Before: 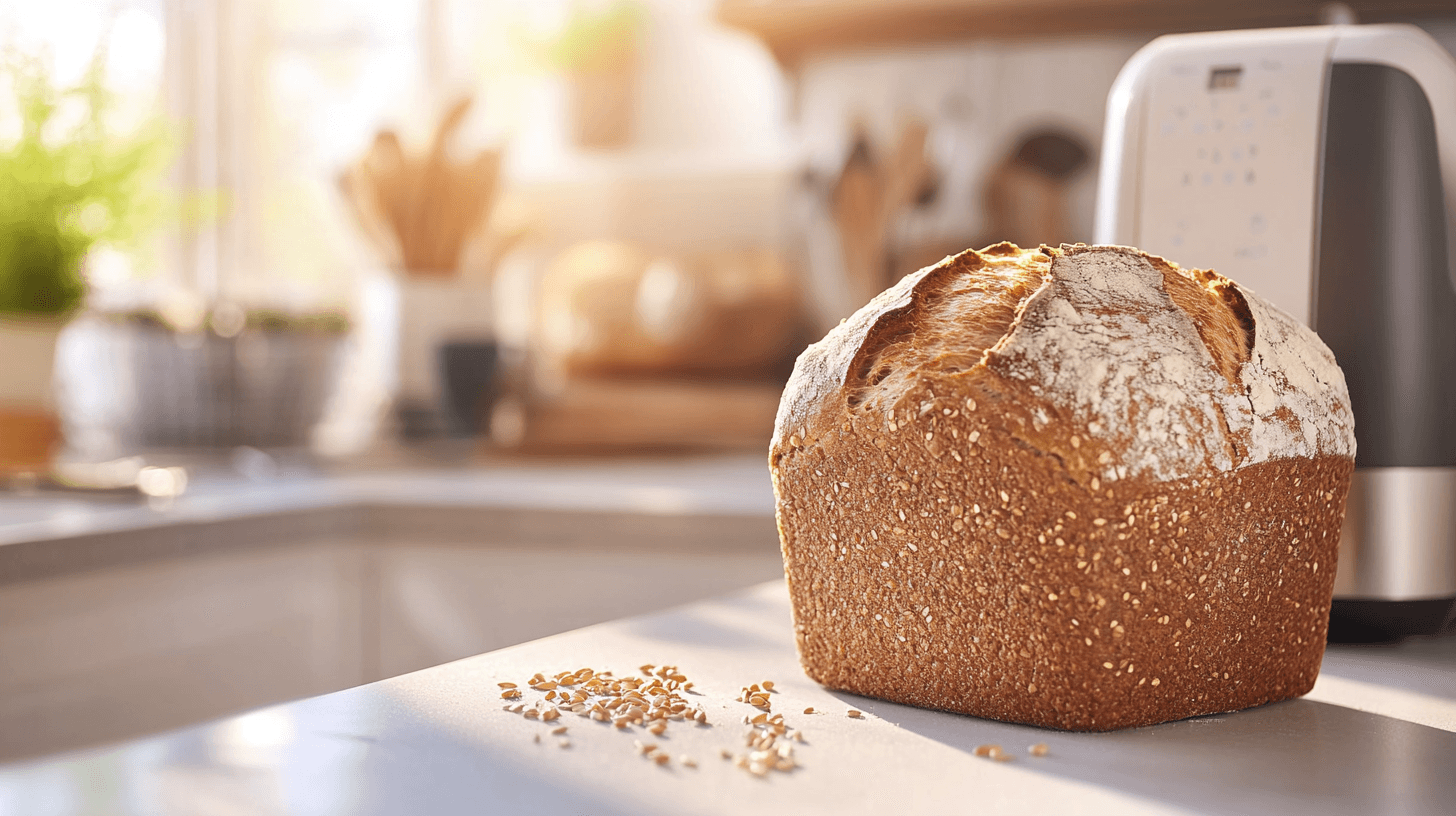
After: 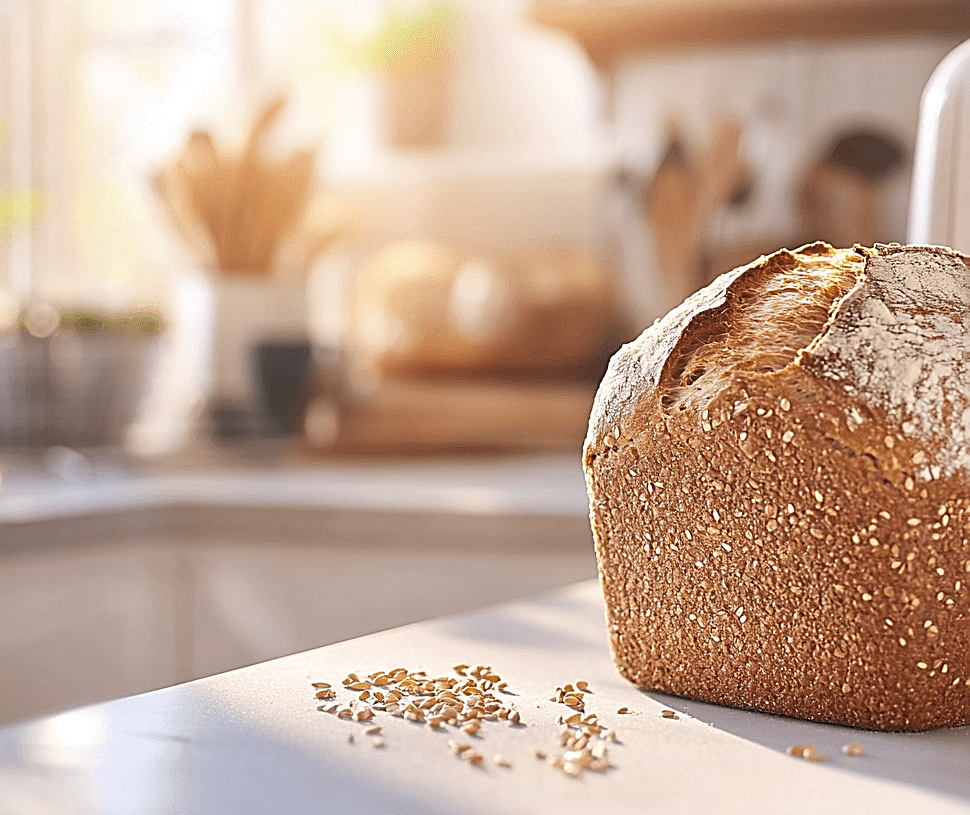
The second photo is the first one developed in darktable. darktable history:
sharpen: amount 0.997
crop and rotate: left 12.832%, right 20.526%
